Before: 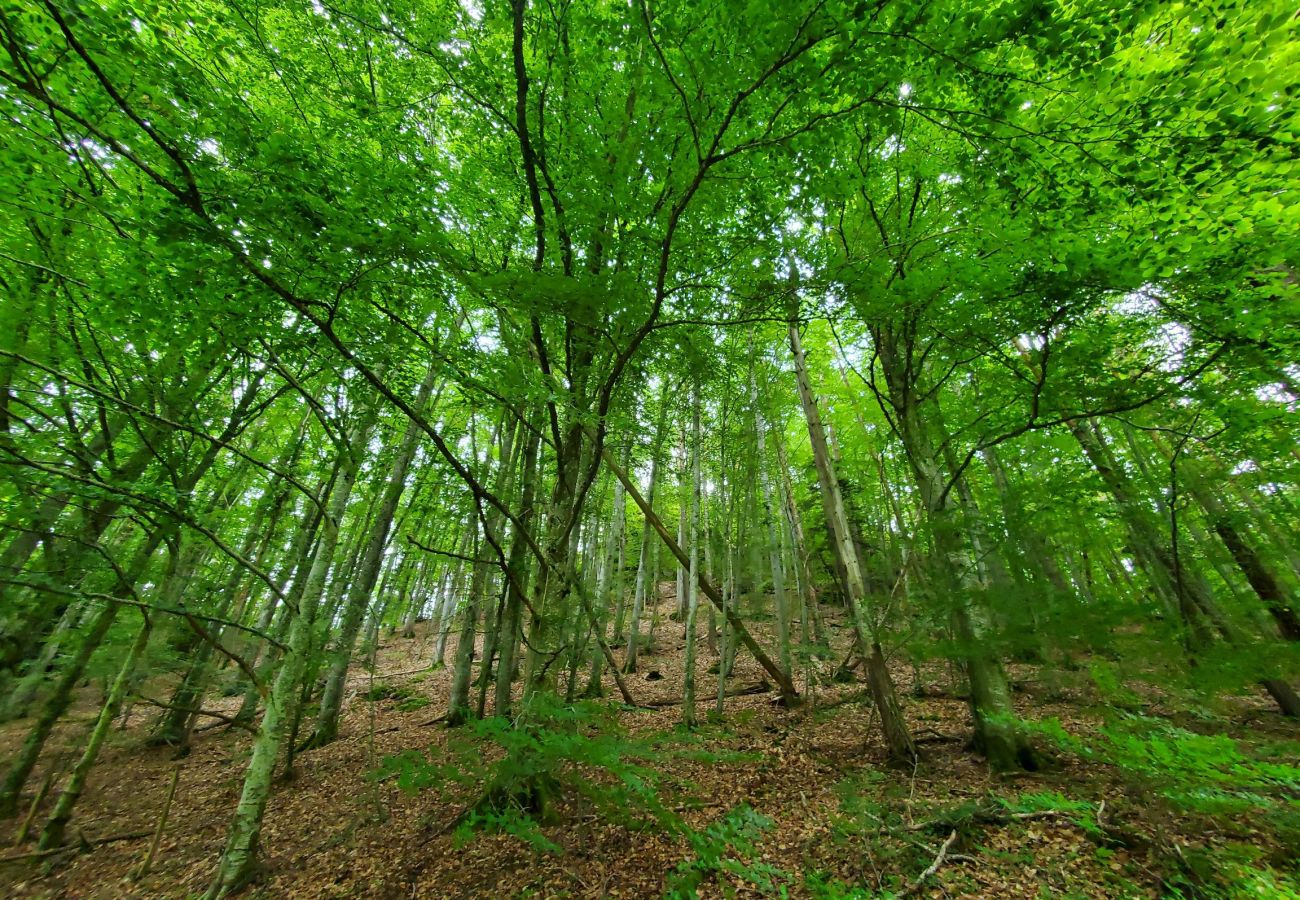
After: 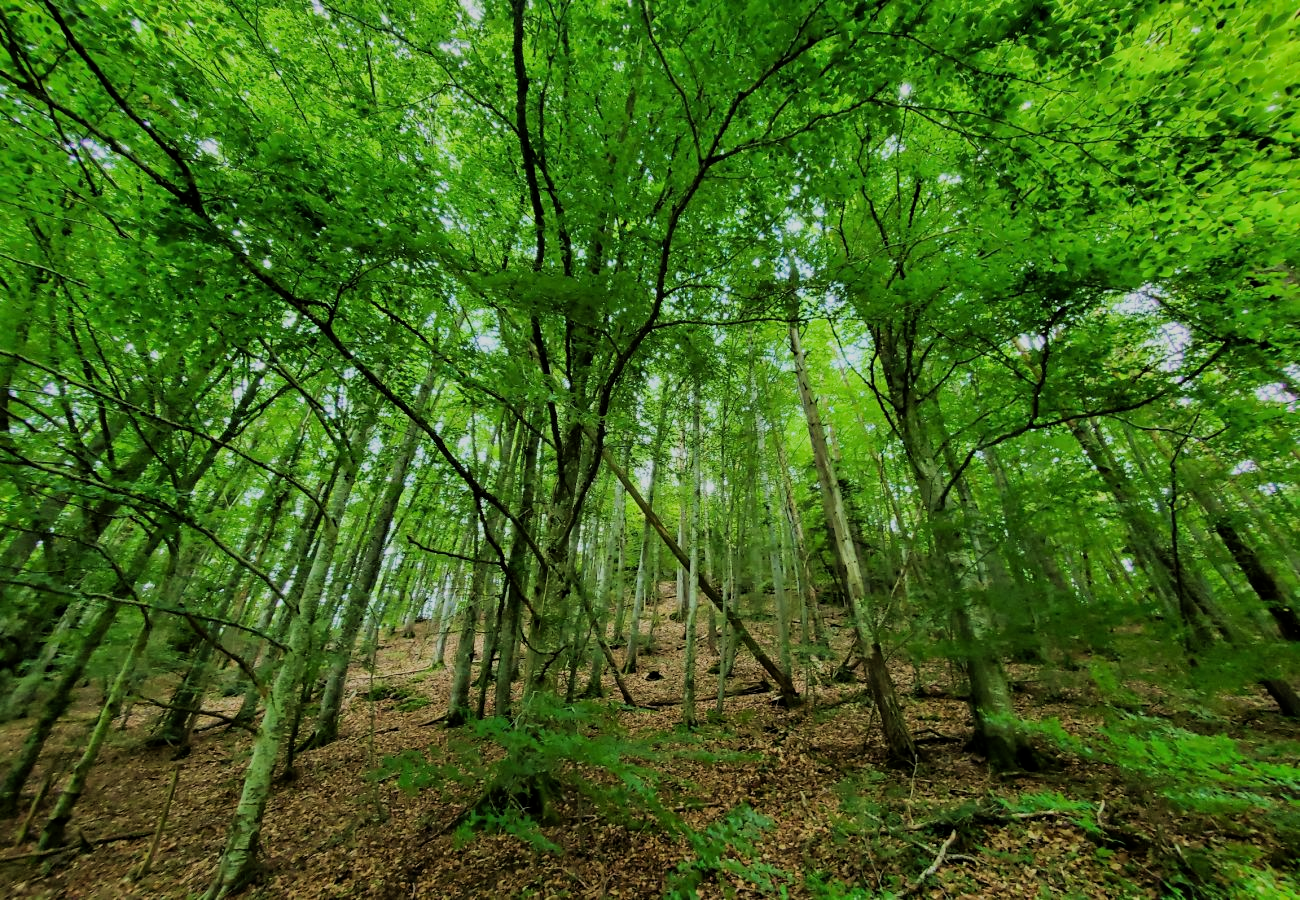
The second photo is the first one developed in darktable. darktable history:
filmic rgb: middle gray luminance 29.23%, black relative exposure -10.38 EV, white relative exposure 5.5 EV, target black luminance 0%, hardness 3.92, latitude 1.61%, contrast 1.119, highlights saturation mix 6.38%, shadows ↔ highlights balance 15.57%, iterations of high-quality reconstruction 0
shadows and highlights: shadows 10.52, white point adjustment 0.845, highlights -39.21
velvia: on, module defaults
